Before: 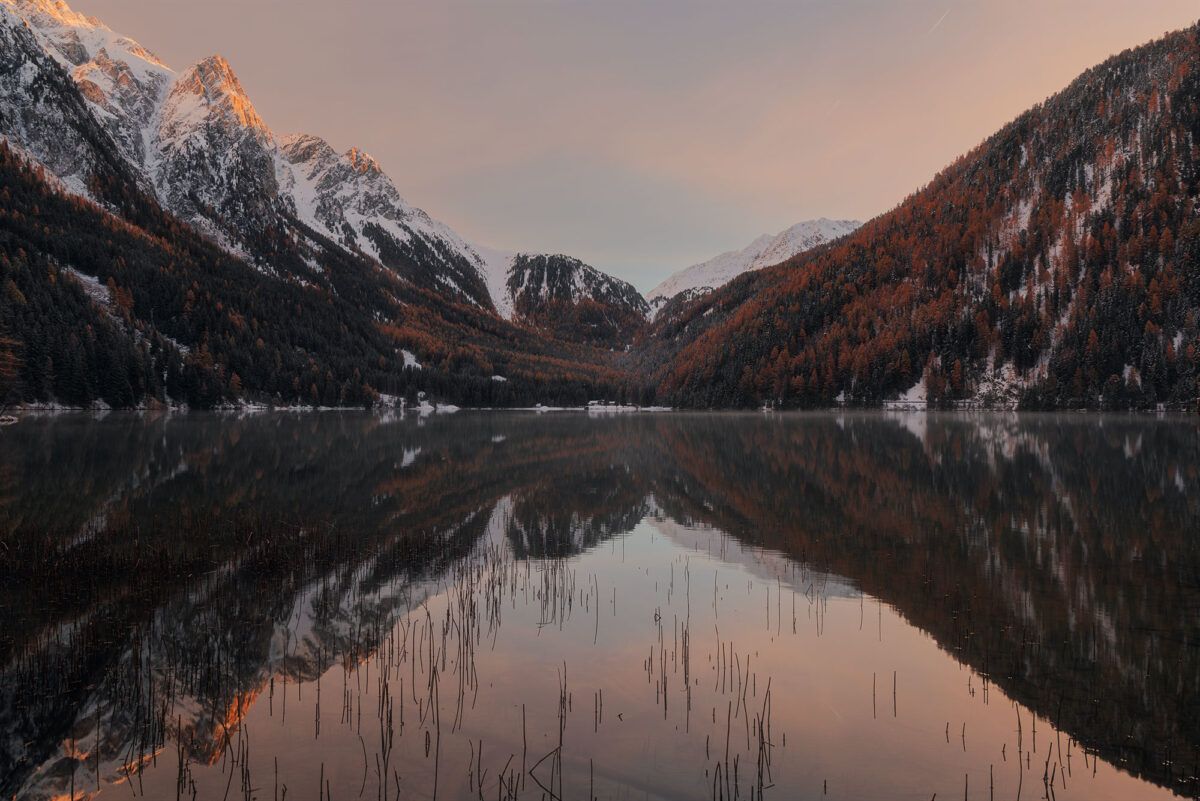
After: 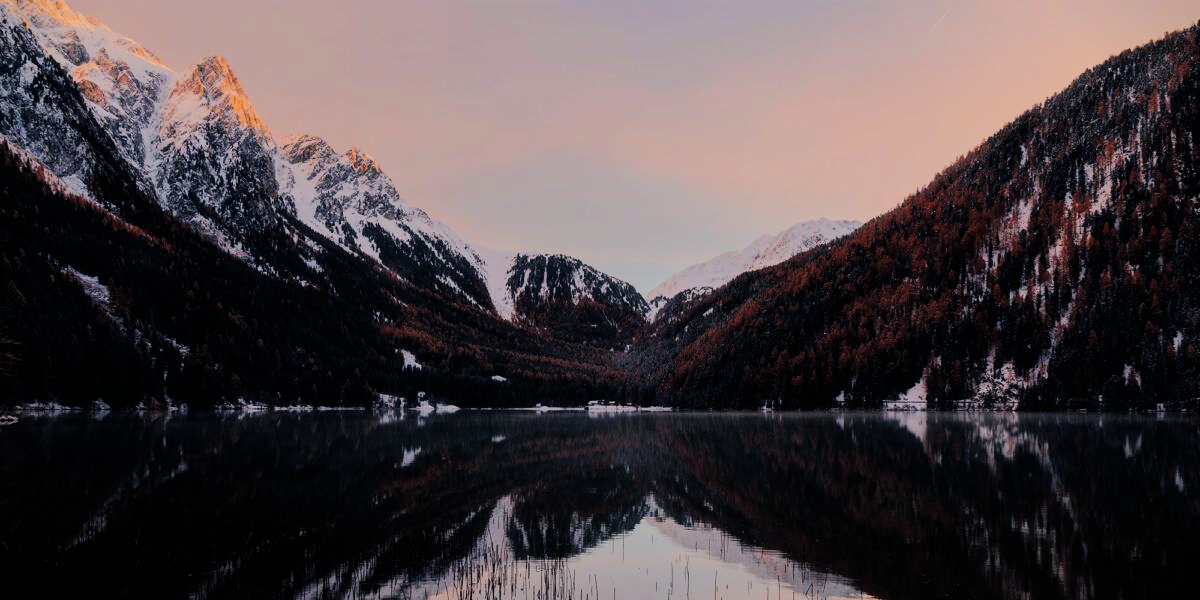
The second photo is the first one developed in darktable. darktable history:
white balance: emerald 1
exposure: black level correction -0.014, exposure -0.193 EV, compensate highlight preservation false
crop: bottom 24.988%
vignetting: fall-off start 97.23%, saturation -0.024, center (-0.033, -0.042), width/height ratio 1.179, unbound false
filmic rgb: black relative exposure -6.15 EV, white relative exposure 6.96 EV, hardness 2.23, color science v6 (2022)
color balance rgb: shadows lift › chroma 3%, shadows lift › hue 240.84°, highlights gain › chroma 3%, highlights gain › hue 73.2°, global offset › luminance -0.5%, perceptual saturation grading › global saturation 20%, perceptual saturation grading › highlights -25%, perceptual saturation grading › shadows 50%, global vibrance 25.26%
color calibration: illuminant as shot in camera, x 0.358, y 0.373, temperature 4628.91 K
tone equalizer: -8 EV -1.08 EV, -7 EV -1.01 EV, -6 EV -0.867 EV, -5 EV -0.578 EV, -3 EV 0.578 EV, -2 EV 0.867 EV, -1 EV 1.01 EV, +0 EV 1.08 EV, edges refinement/feathering 500, mask exposure compensation -1.57 EV, preserve details no
